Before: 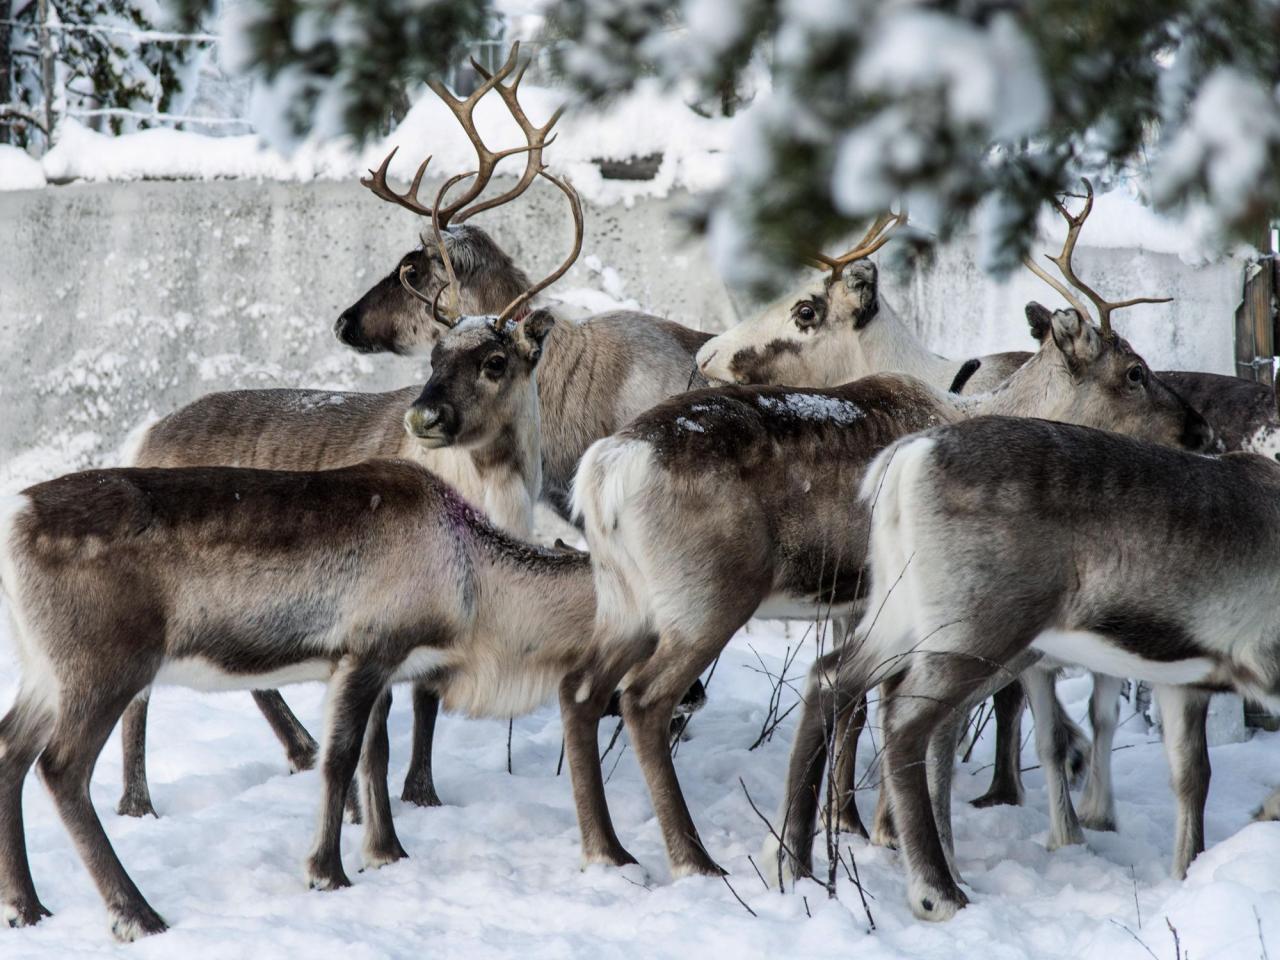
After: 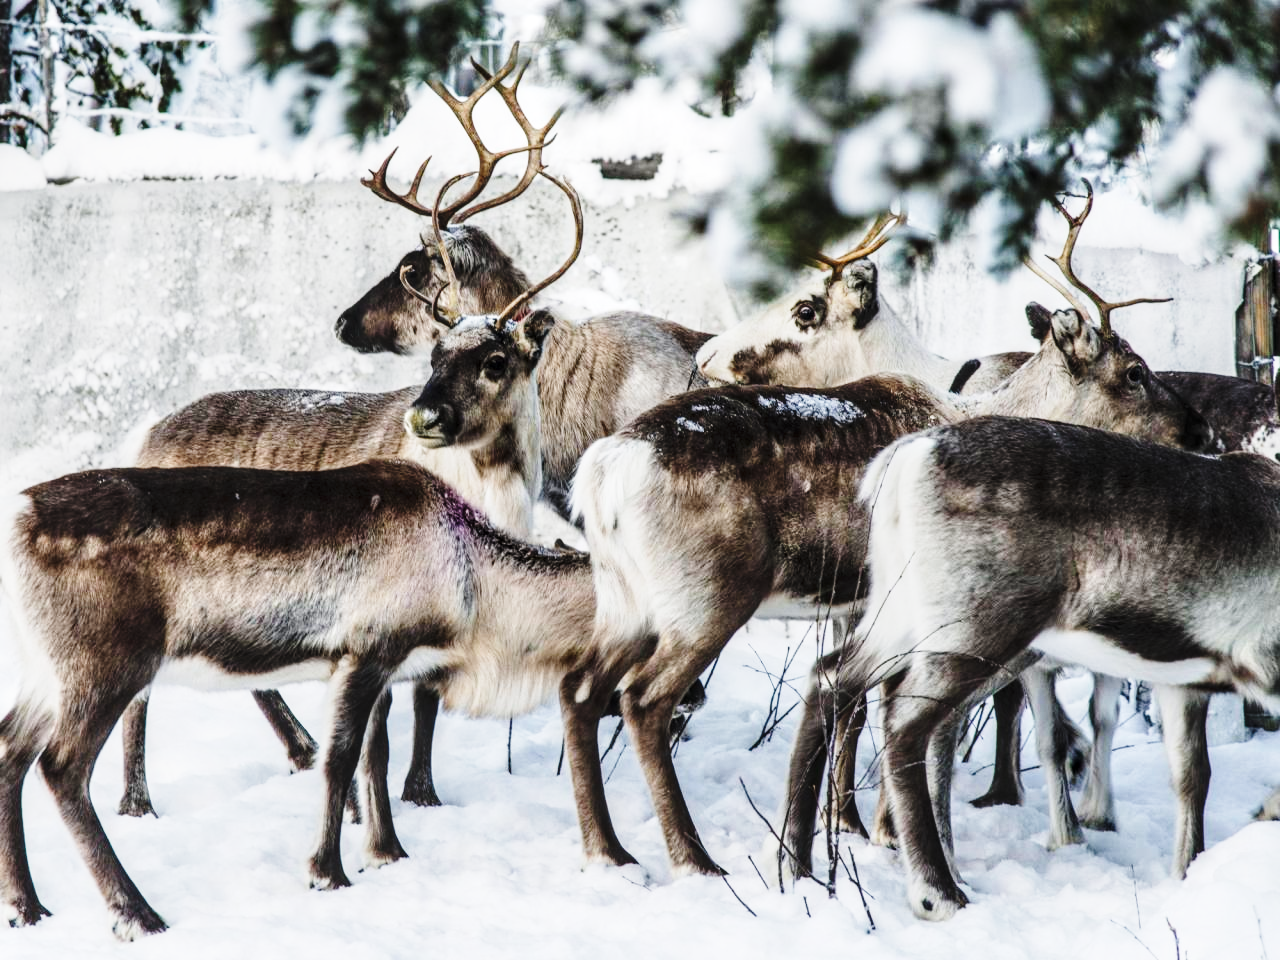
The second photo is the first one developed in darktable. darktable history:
base curve: curves: ch0 [(0, 0) (0.028, 0.03) (0.121, 0.232) (0.46, 0.748) (0.859, 0.968) (1, 1)], preserve colors none
tone curve: curves: ch0 [(0, 0) (0.003, 0.003) (0.011, 0.012) (0.025, 0.024) (0.044, 0.039) (0.069, 0.052) (0.1, 0.072) (0.136, 0.097) (0.177, 0.128) (0.224, 0.168) (0.277, 0.217) (0.335, 0.276) (0.399, 0.345) (0.468, 0.429) (0.543, 0.524) (0.623, 0.628) (0.709, 0.732) (0.801, 0.829) (0.898, 0.919) (1, 1)], preserve colors none
local contrast: on, module defaults
